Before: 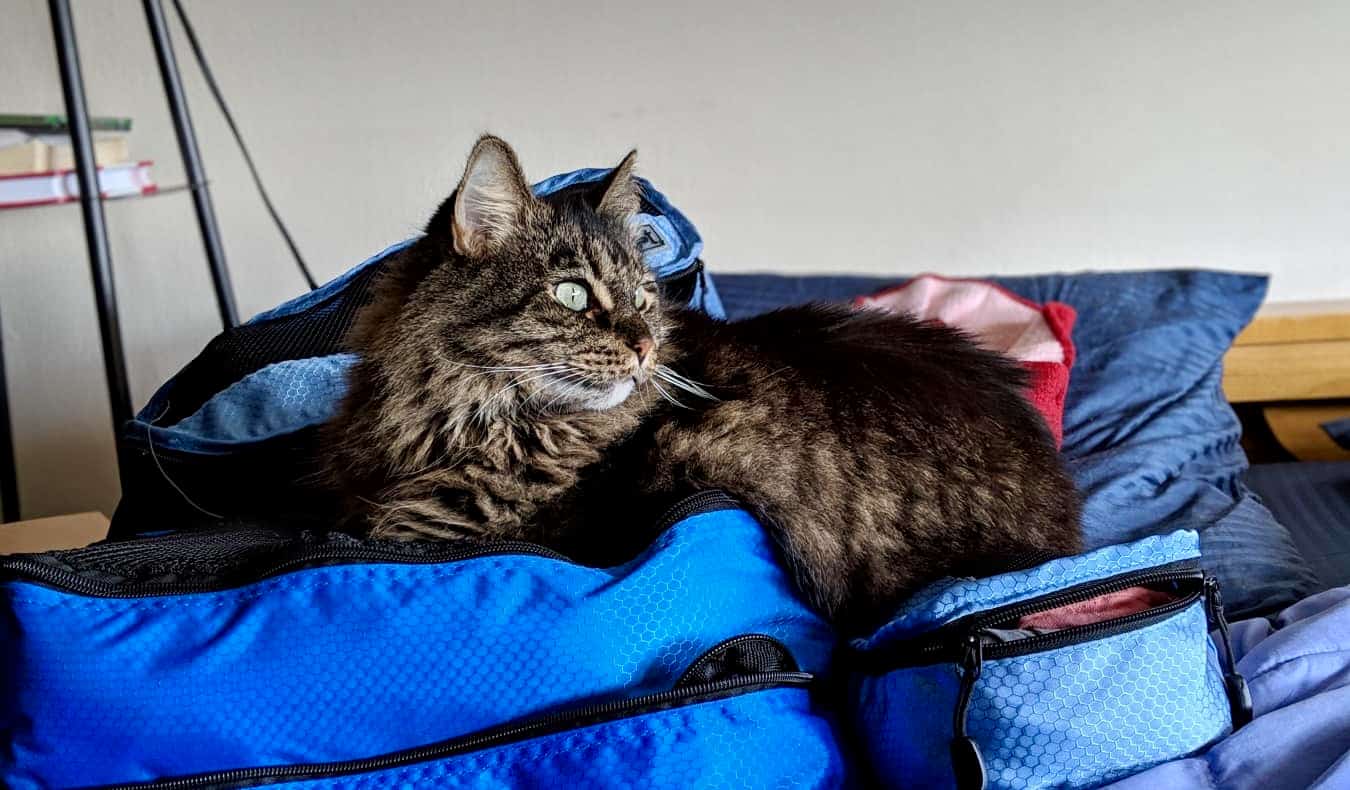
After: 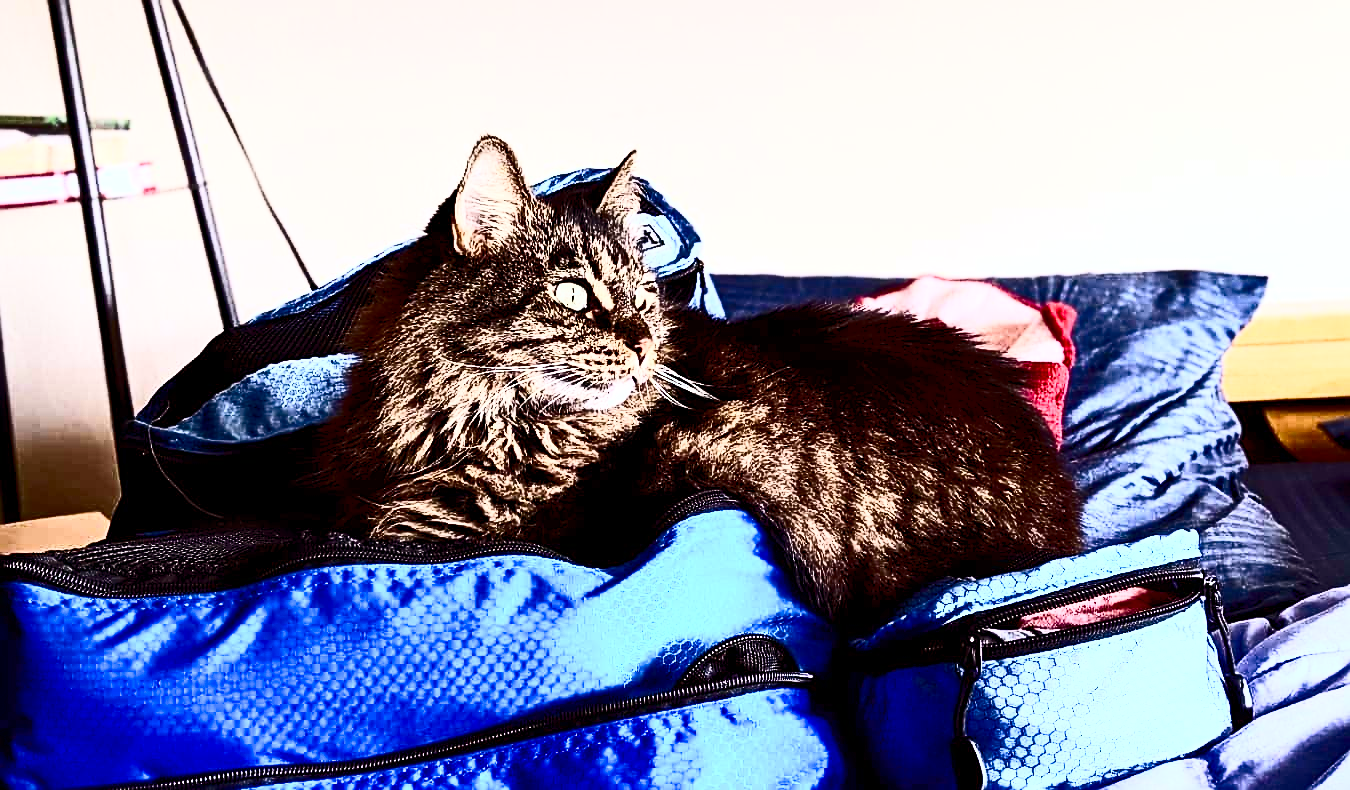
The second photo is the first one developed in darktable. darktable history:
color balance rgb: perceptual saturation grading › global saturation 20%, perceptual saturation grading › highlights -50%, perceptual saturation grading › shadows 30%, perceptual brilliance grading › global brilliance 10%, perceptual brilliance grading › shadows 15%
rgb levels: mode RGB, independent channels, levels [[0, 0.474, 1], [0, 0.5, 1], [0, 0.5, 1]]
contrast brightness saturation: contrast 0.93, brightness 0.2
sharpen: on, module defaults
